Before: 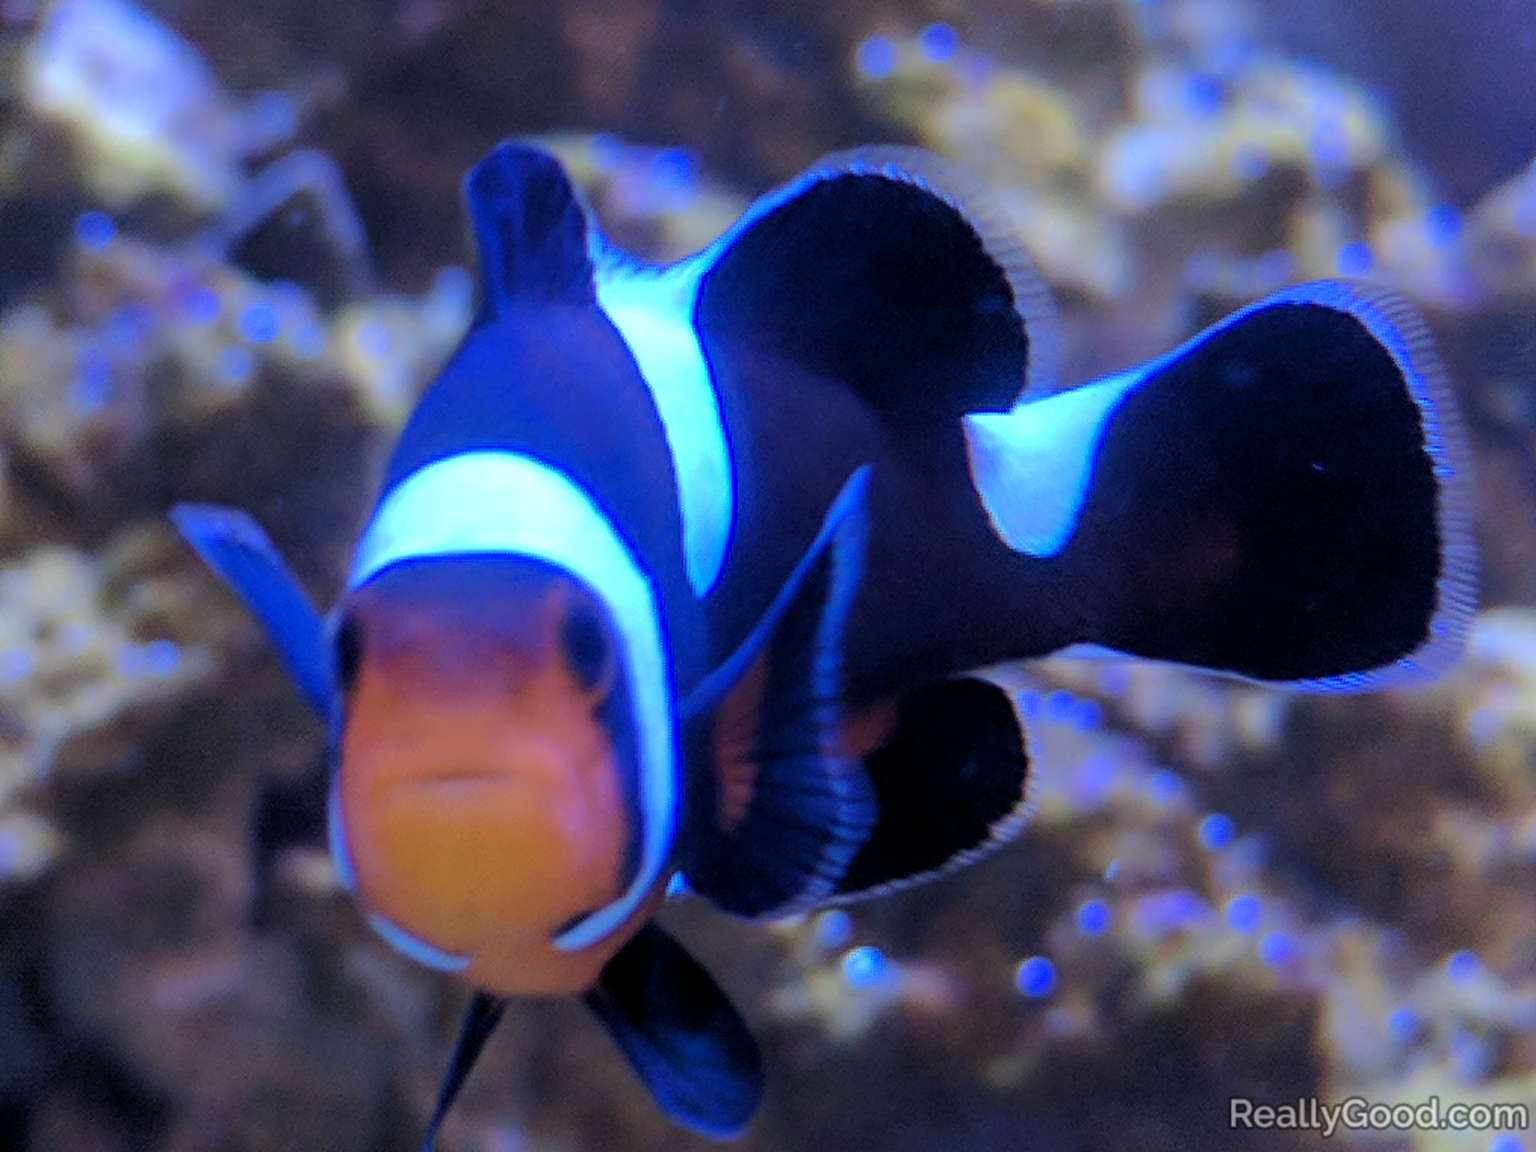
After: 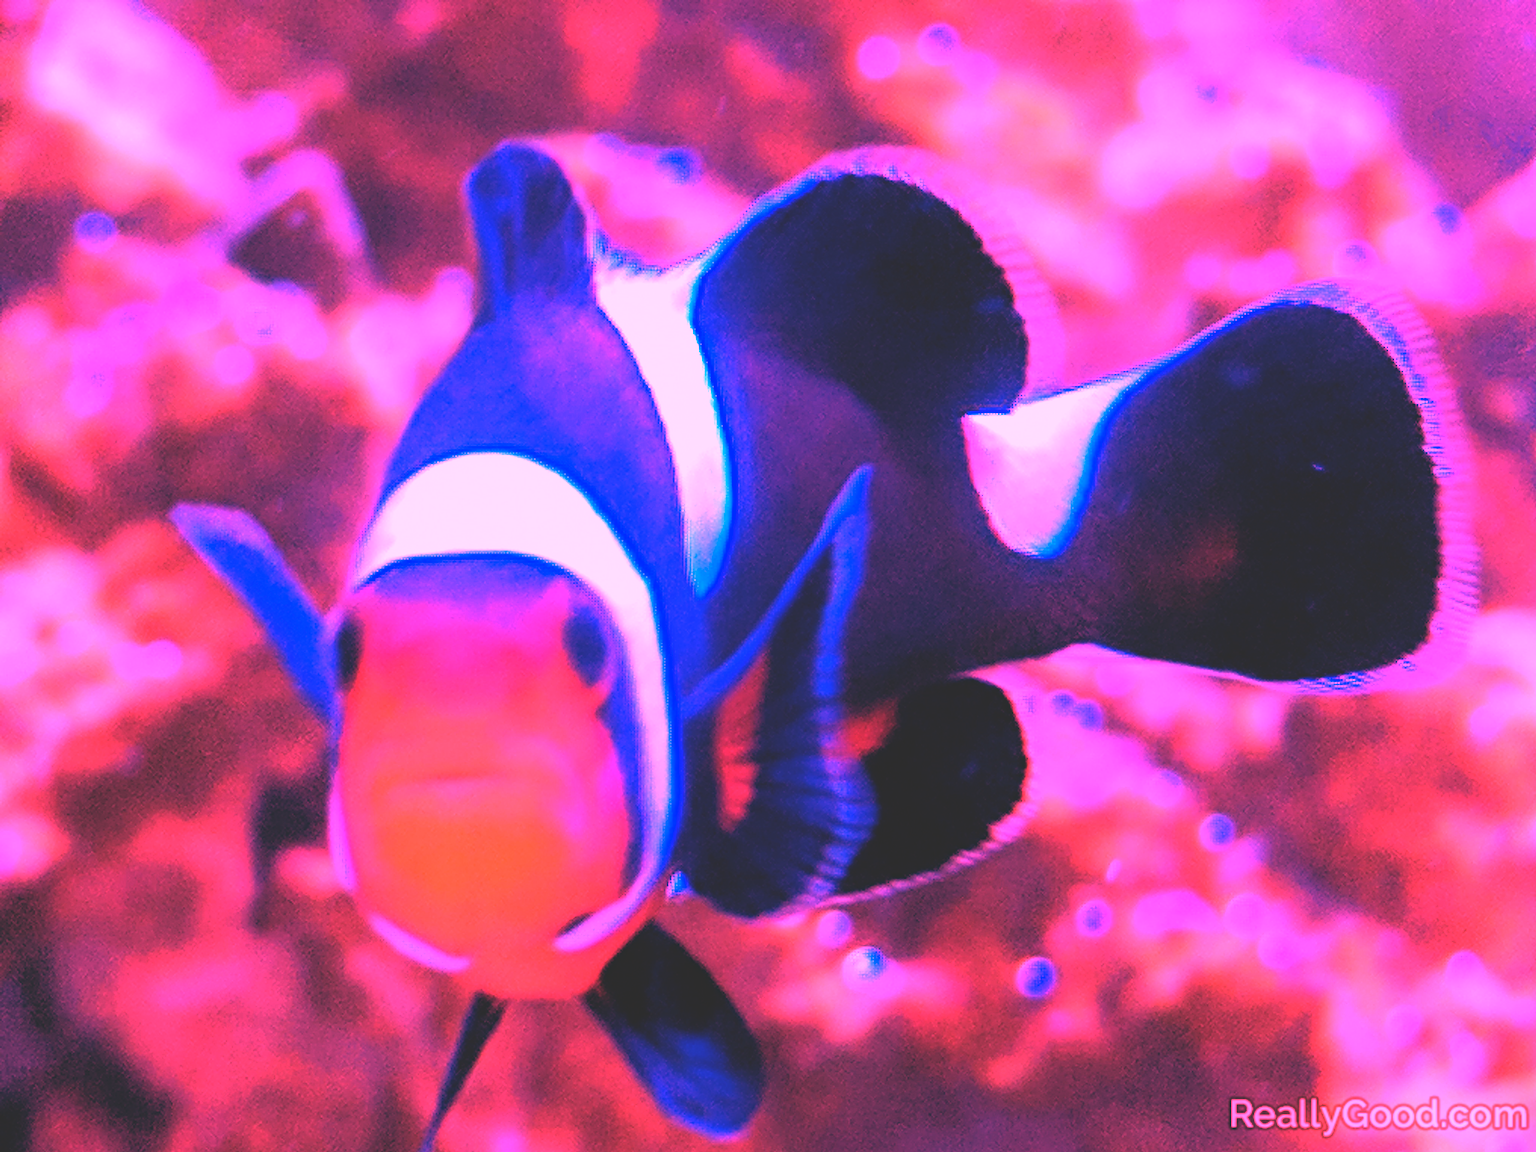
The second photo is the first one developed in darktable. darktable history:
exposure: black level correction -0.036, exposure -0.497 EV, compensate highlight preservation false
white balance: red 4.26, blue 1.802
haze removal: compatibility mode true, adaptive false
